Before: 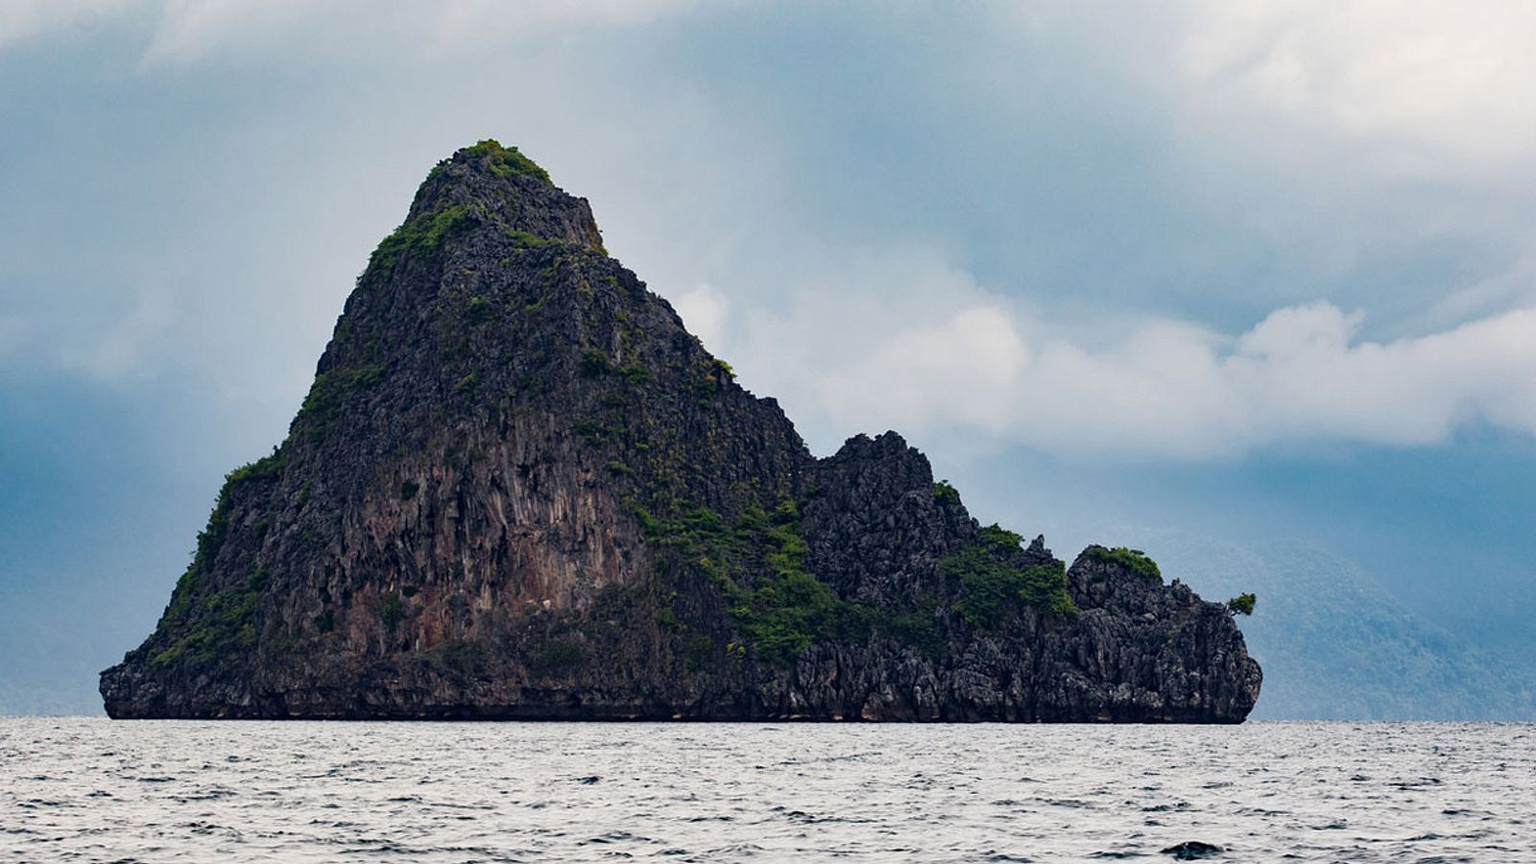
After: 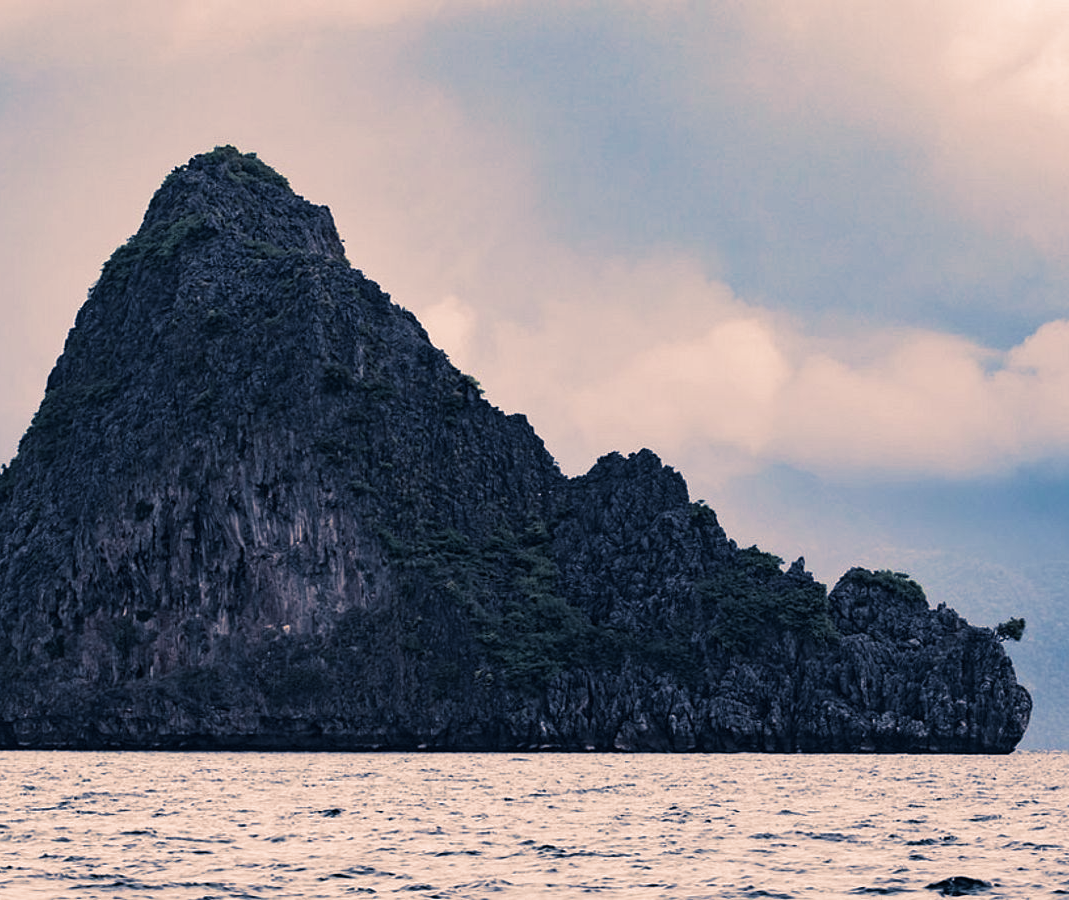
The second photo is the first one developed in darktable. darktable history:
color correction: highlights a* 7.34, highlights b* 4.37
crop and rotate: left 17.732%, right 15.423%
split-toning: shadows › hue 226.8°, shadows › saturation 0.56, highlights › hue 28.8°, balance -40, compress 0%
